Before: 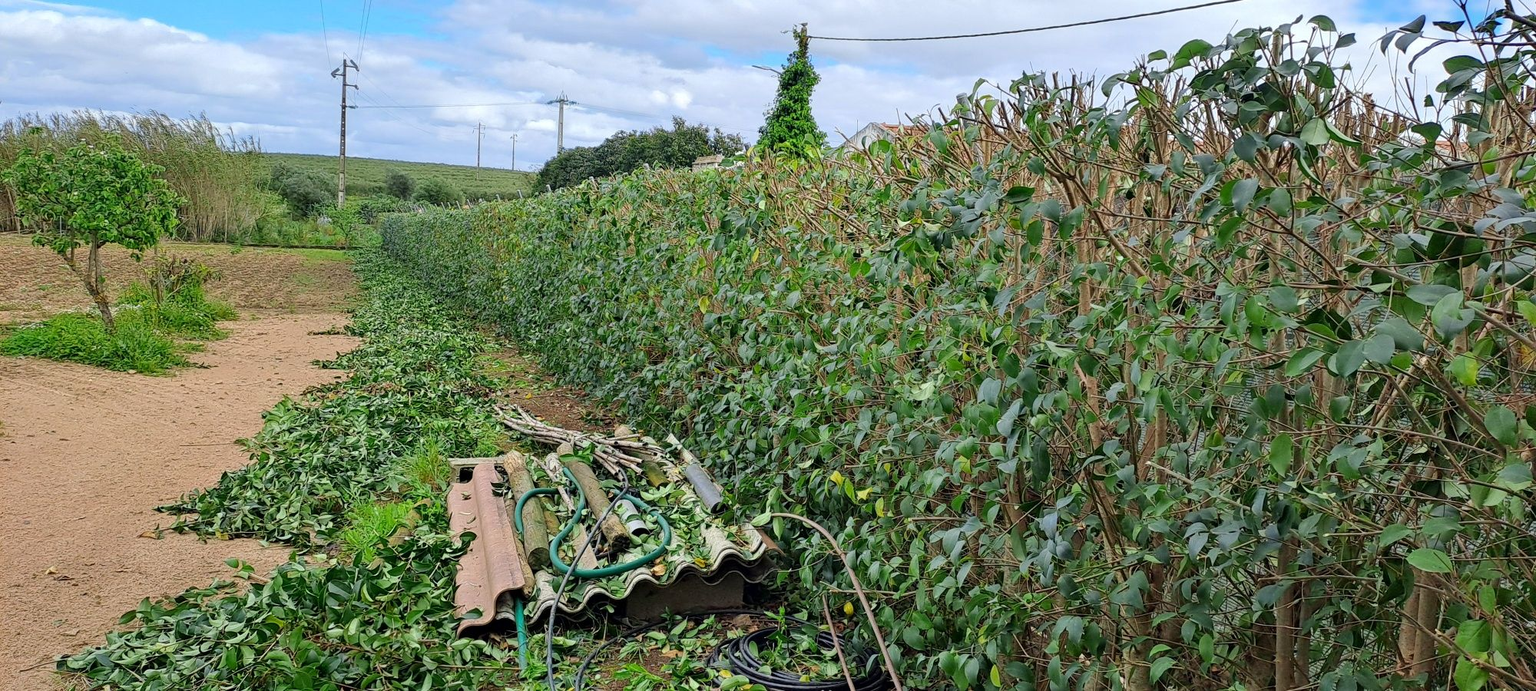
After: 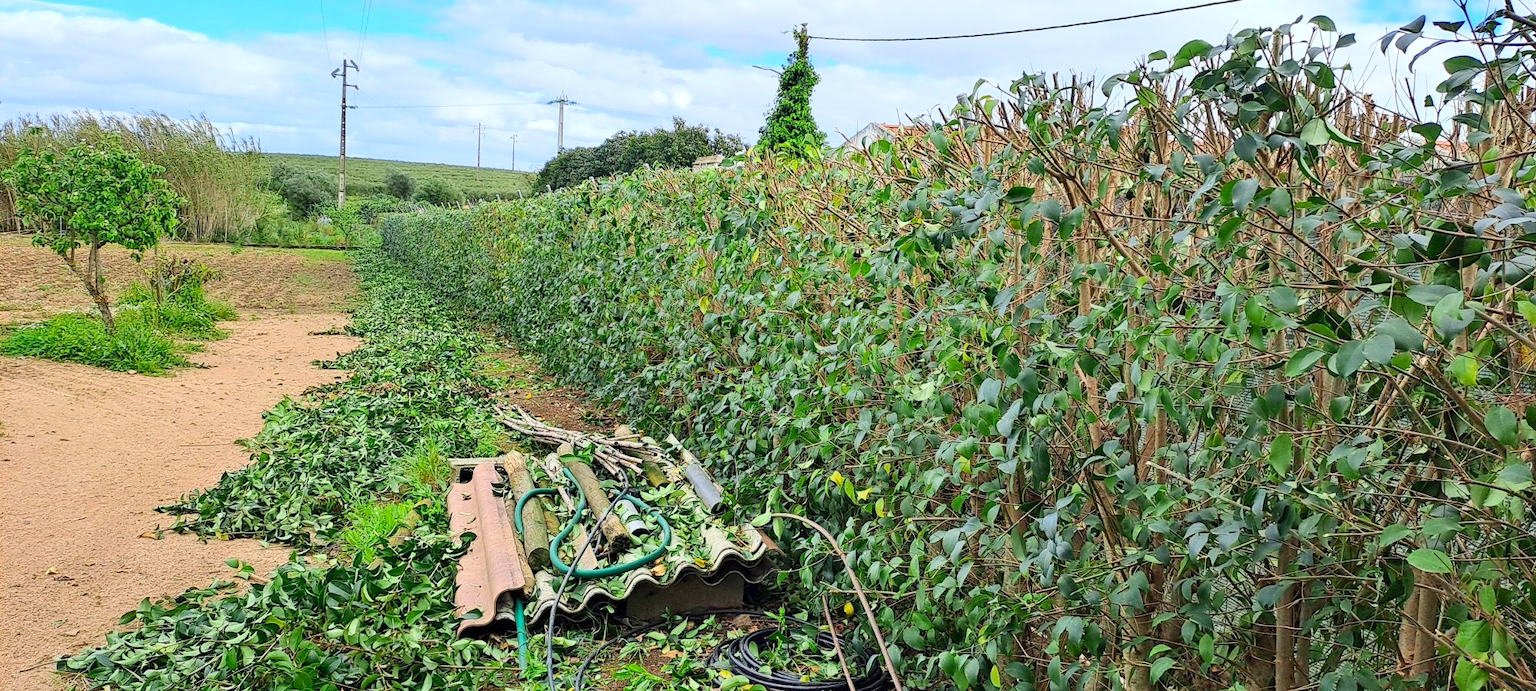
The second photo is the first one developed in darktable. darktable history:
contrast brightness saturation: contrast 0.204, brightness 0.165, saturation 0.227
